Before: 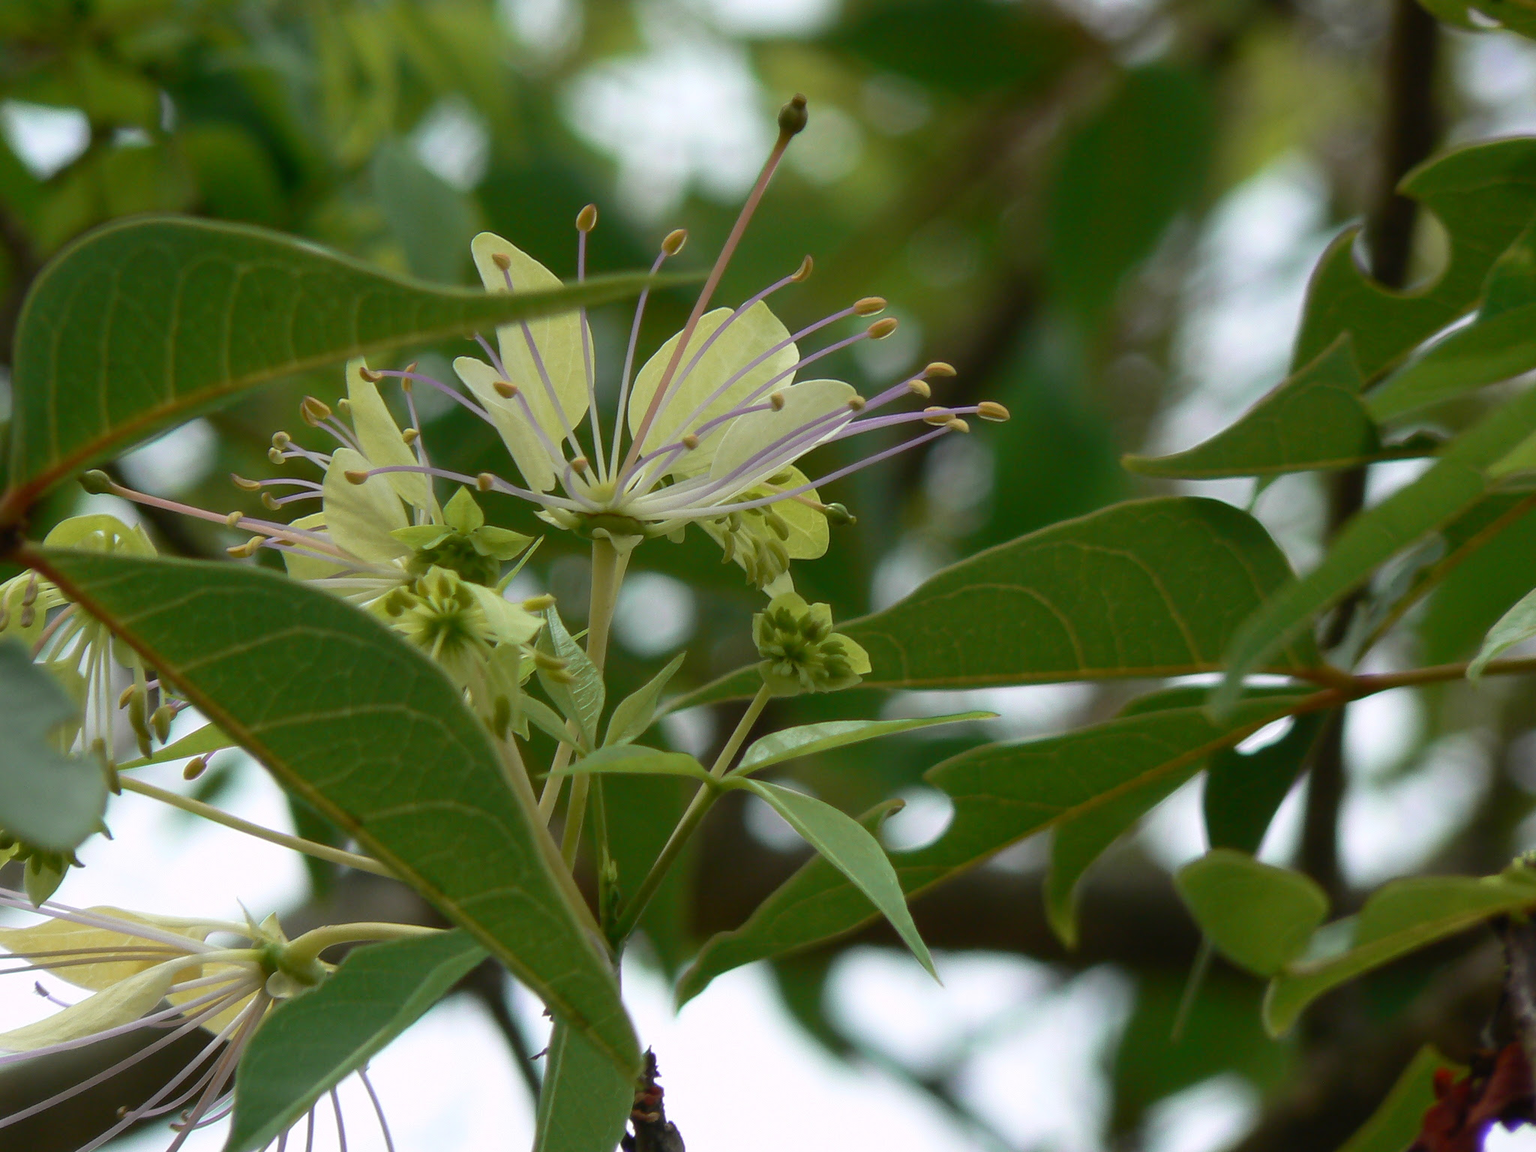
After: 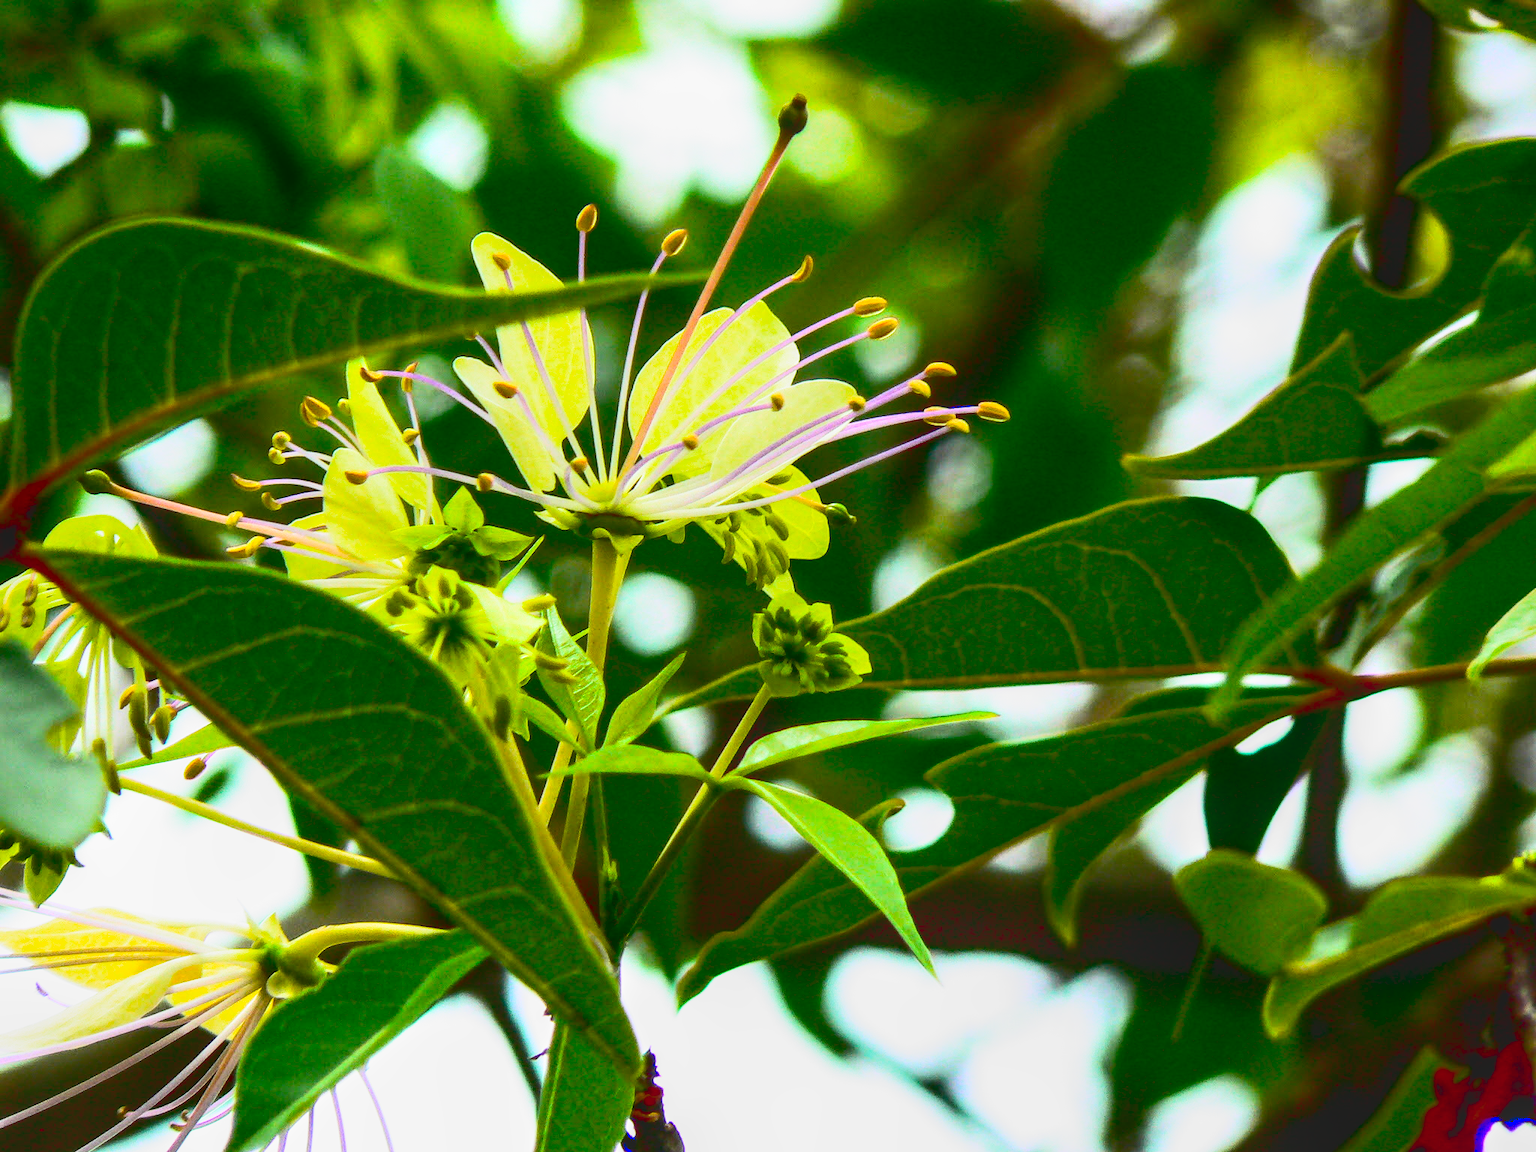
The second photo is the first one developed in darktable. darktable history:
color balance rgb: linear chroma grading › global chroma 15%, perceptual saturation grading › global saturation 30%
tone curve: curves: ch0 [(0, 0.098) (0.262, 0.324) (0.421, 0.59) (0.54, 0.803) (0.725, 0.922) (0.99, 0.974)], color space Lab, linked channels, preserve colors none
local contrast: on, module defaults
filmic rgb: black relative exposure -8.2 EV, white relative exposure 2.2 EV, threshold 3 EV, hardness 7.11, latitude 75%, contrast 1.325, highlights saturation mix -2%, shadows ↔ highlights balance 30%, preserve chrominance no, color science v5 (2021), contrast in shadows safe, contrast in highlights safe, enable highlight reconstruction true
